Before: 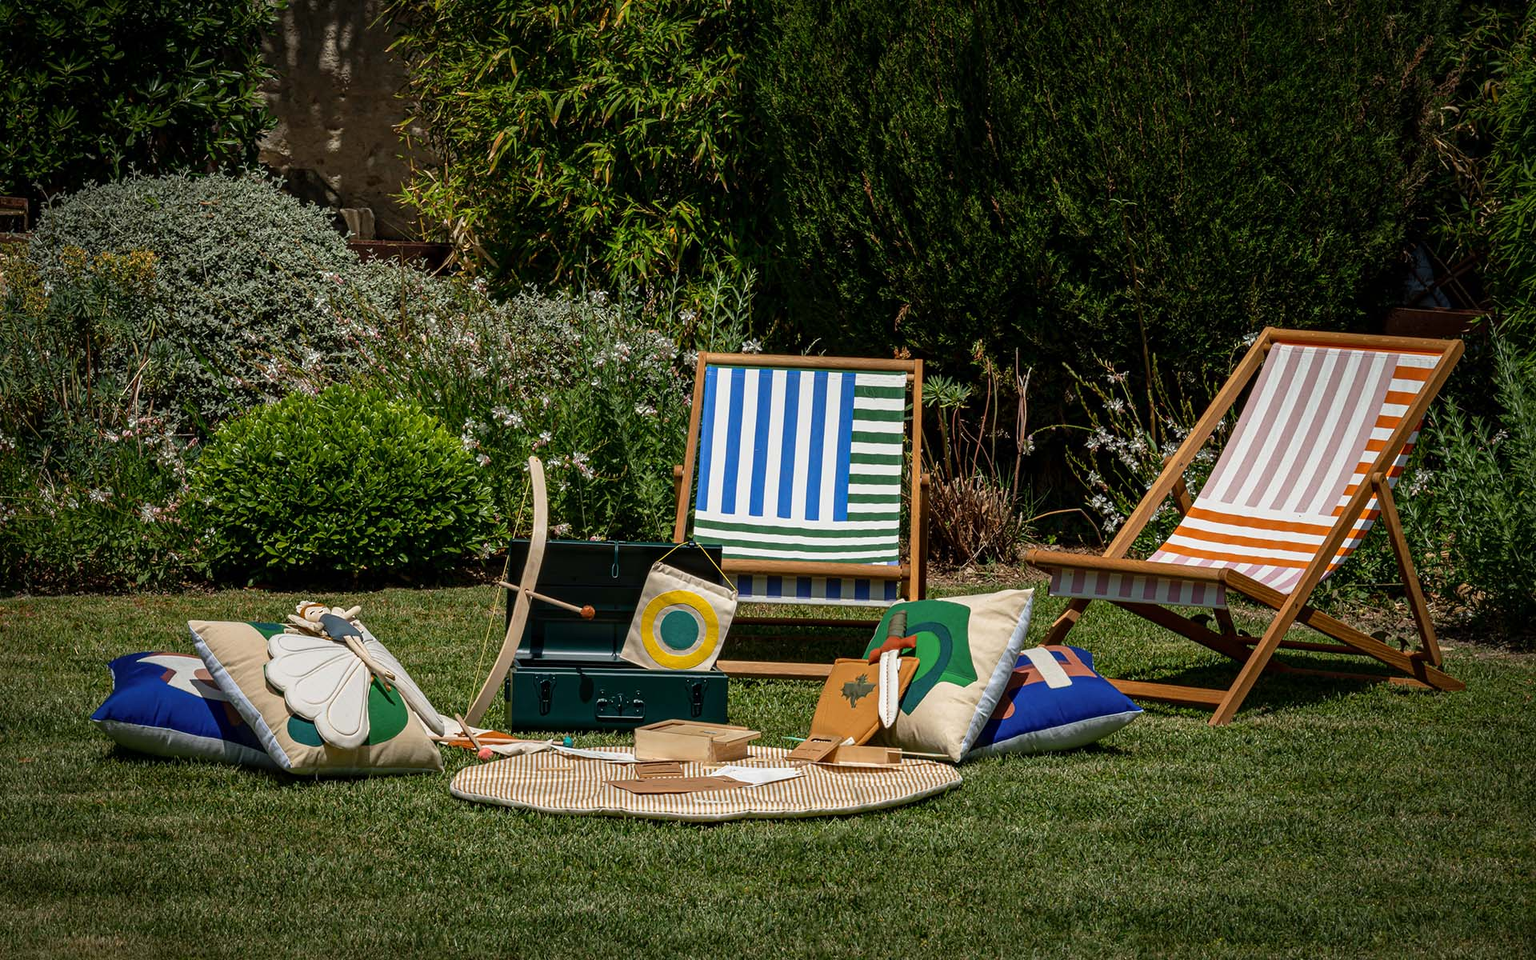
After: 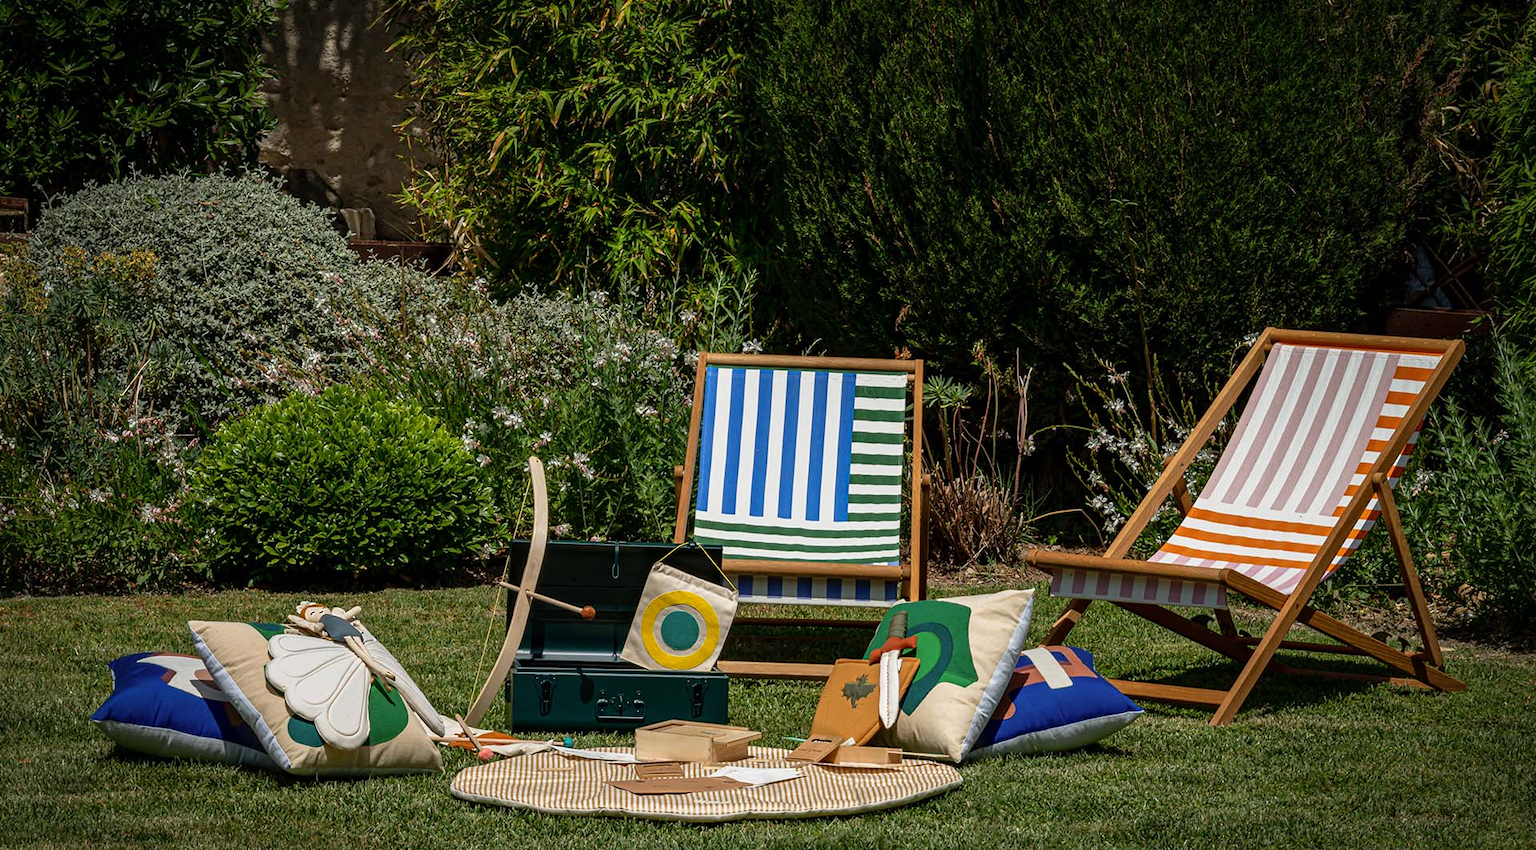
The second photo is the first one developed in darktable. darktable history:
crop and rotate: top 0%, bottom 11.49%
